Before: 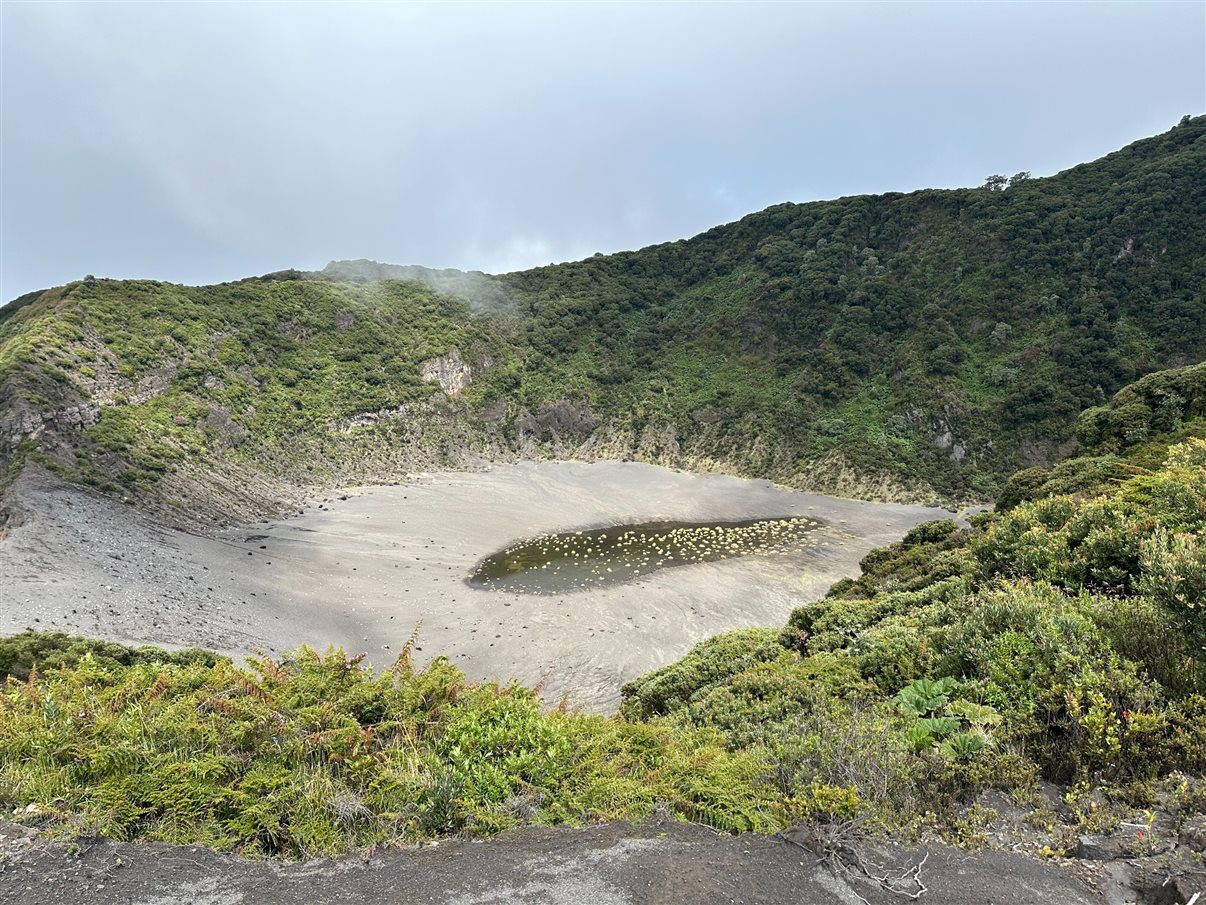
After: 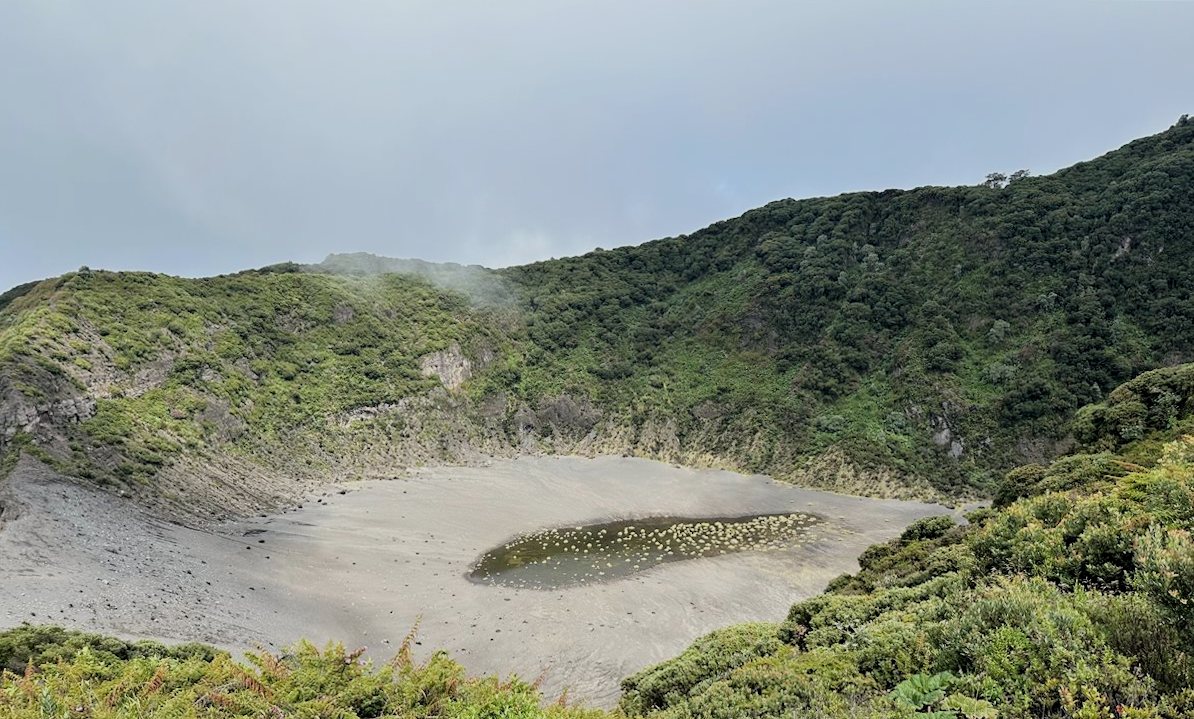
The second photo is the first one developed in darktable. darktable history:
filmic rgb: middle gray luminance 18.42%, black relative exposure -9 EV, white relative exposure 3.75 EV, threshold 6 EV, target black luminance 0%, hardness 4.85, latitude 67.35%, contrast 0.955, highlights saturation mix 20%, shadows ↔ highlights balance 21.36%, add noise in highlights 0, preserve chrominance luminance Y, color science v3 (2019), use custom middle-gray values true, iterations of high-quality reconstruction 0, contrast in highlights soft, enable highlight reconstruction true
crop: bottom 19.644%
rotate and perspective: rotation 0.174°, lens shift (vertical) 0.013, lens shift (horizontal) 0.019, shear 0.001, automatic cropping original format, crop left 0.007, crop right 0.991, crop top 0.016, crop bottom 0.997
levels: levels [0, 0.499, 1]
